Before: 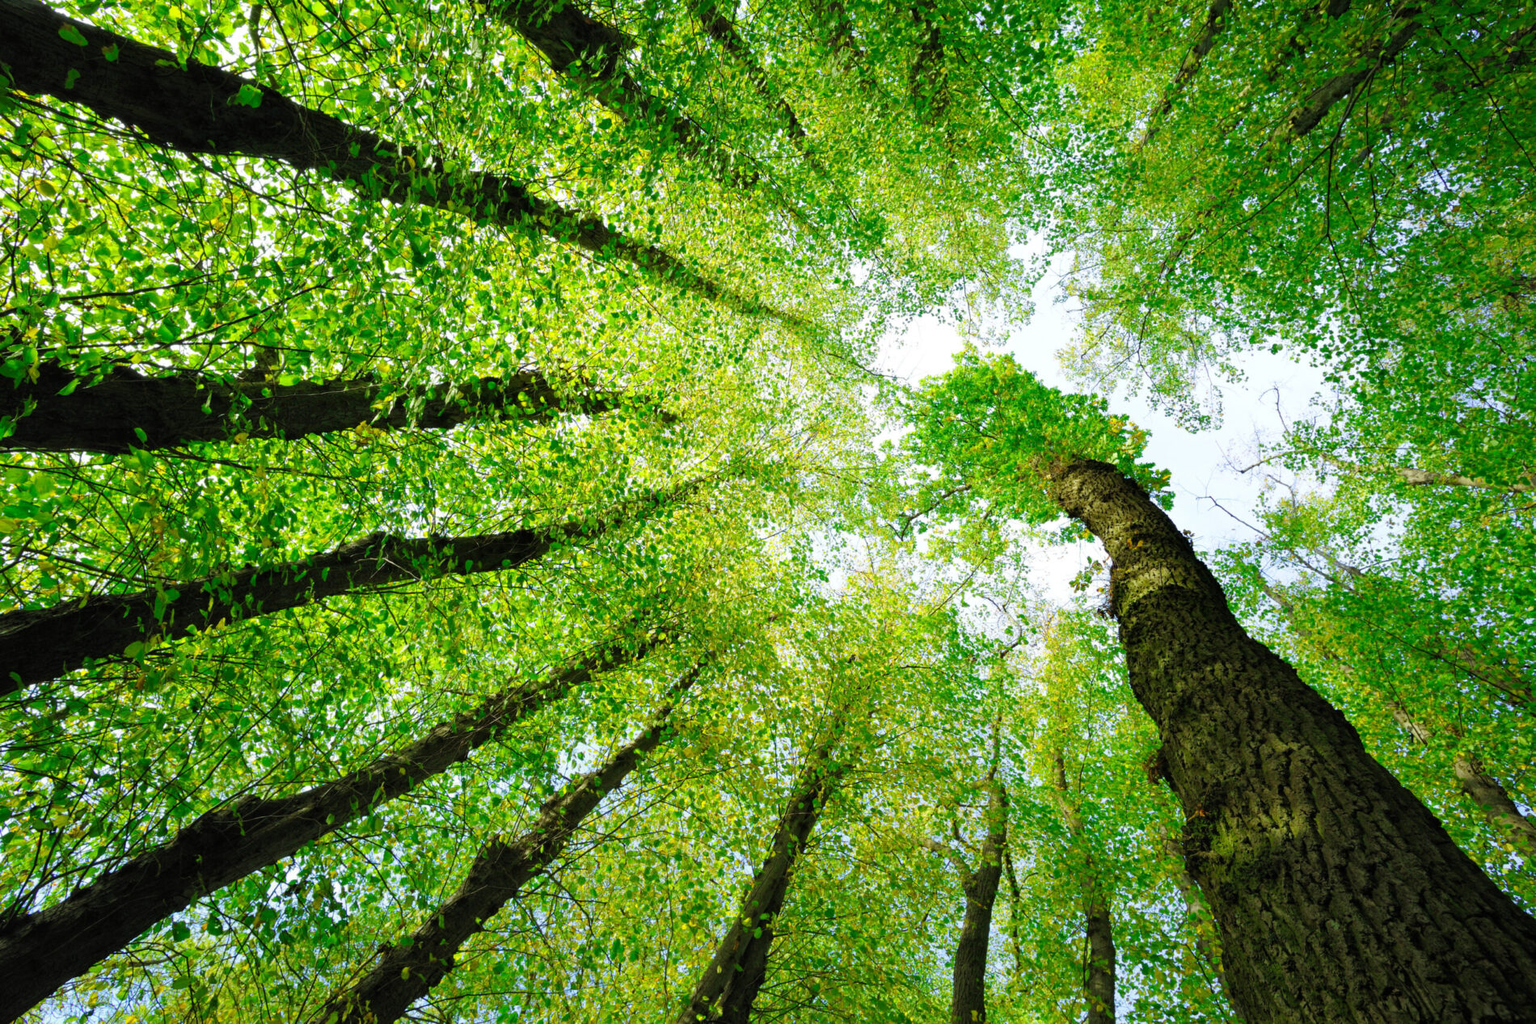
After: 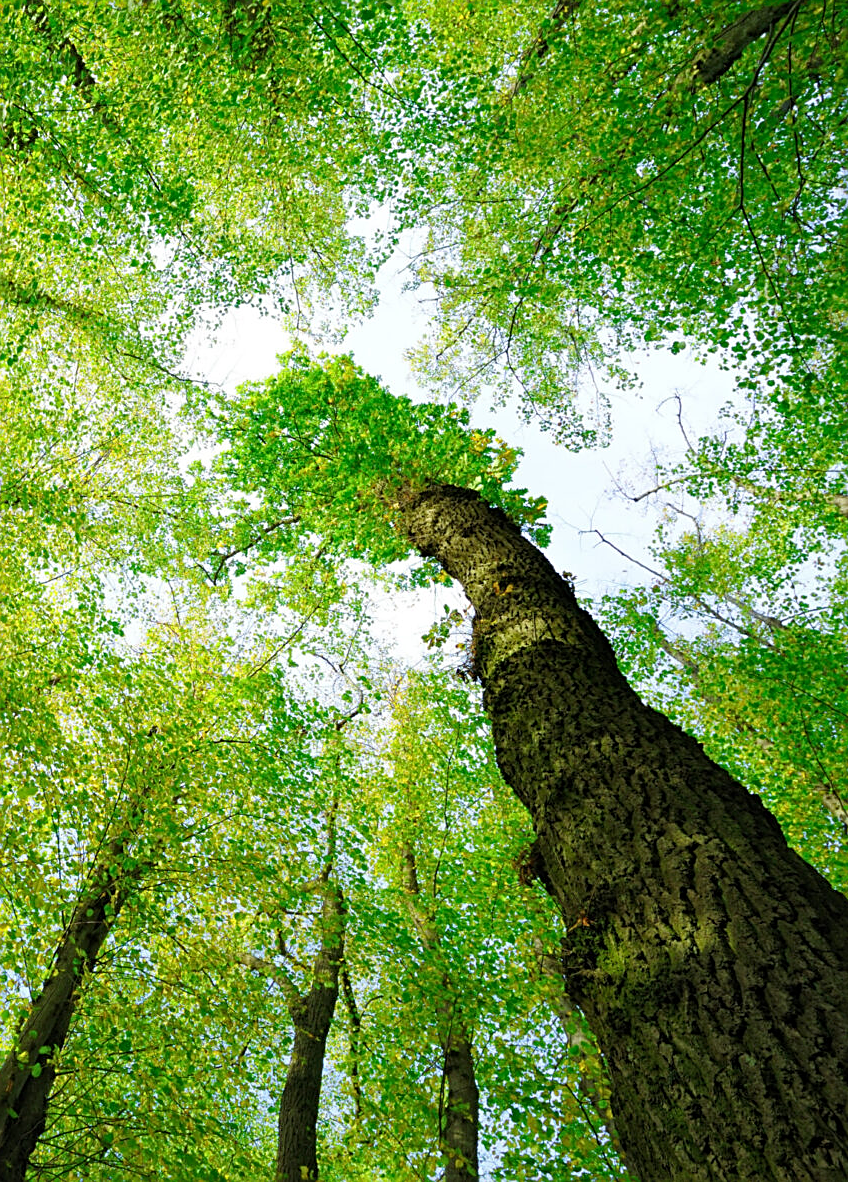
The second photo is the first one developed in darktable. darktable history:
sharpen: on, module defaults
exposure: black level correction 0.001, compensate highlight preservation false
crop: left 47.434%, top 6.68%, right 7.885%
